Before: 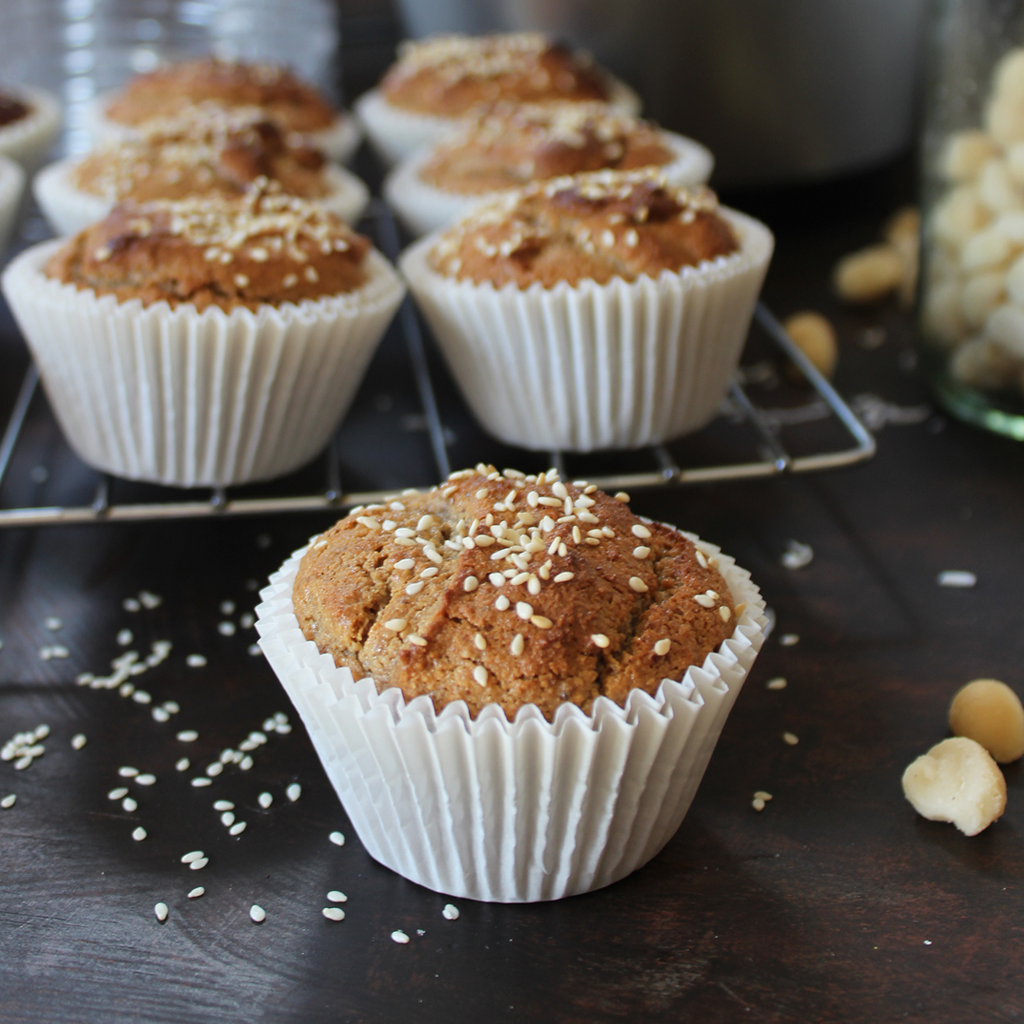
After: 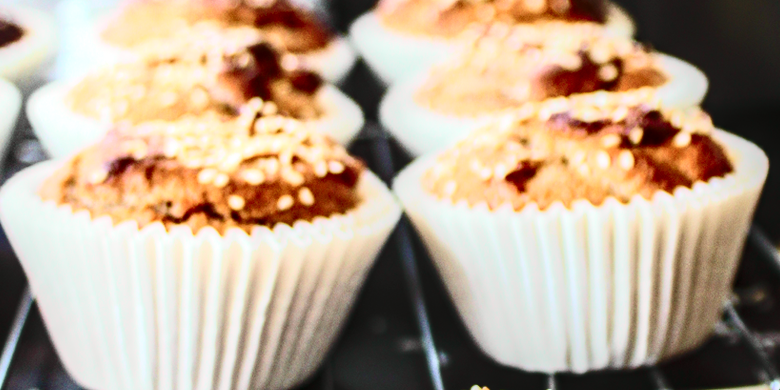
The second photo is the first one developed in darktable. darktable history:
base curve: curves: ch0 [(0, 0) (0.073, 0.04) (0.157, 0.139) (0.492, 0.492) (0.758, 0.758) (1, 1)], preserve colors none
tone curve: curves: ch0 [(0, 0.026) (0.172, 0.194) (0.398, 0.437) (0.469, 0.544) (0.612, 0.741) (0.845, 0.926) (1, 0.968)]; ch1 [(0, 0) (0.437, 0.453) (0.472, 0.467) (0.502, 0.502) (0.531, 0.537) (0.574, 0.583) (0.617, 0.64) (0.699, 0.749) (0.859, 0.919) (1, 1)]; ch2 [(0, 0) (0.33, 0.301) (0.421, 0.443) (0.476, 0.502) (0.511, 0.504) (0.553, 0.55) (0.595, 0.586) (0.664, 0.664) (1, 1)], color space Lab, independent channels, preserve colors none
velvia: on, module defaults
local contrast: highlights 25%, detail 150%
exposure: black level correction 0, exposure 1.015 EV, compensate exposure bias true, compensate highlight preservation false
contrast brightness saturation: contrast 0.28
crop: left 0.579%, top 7.627%, right 23.167%, bottom 54.275%
